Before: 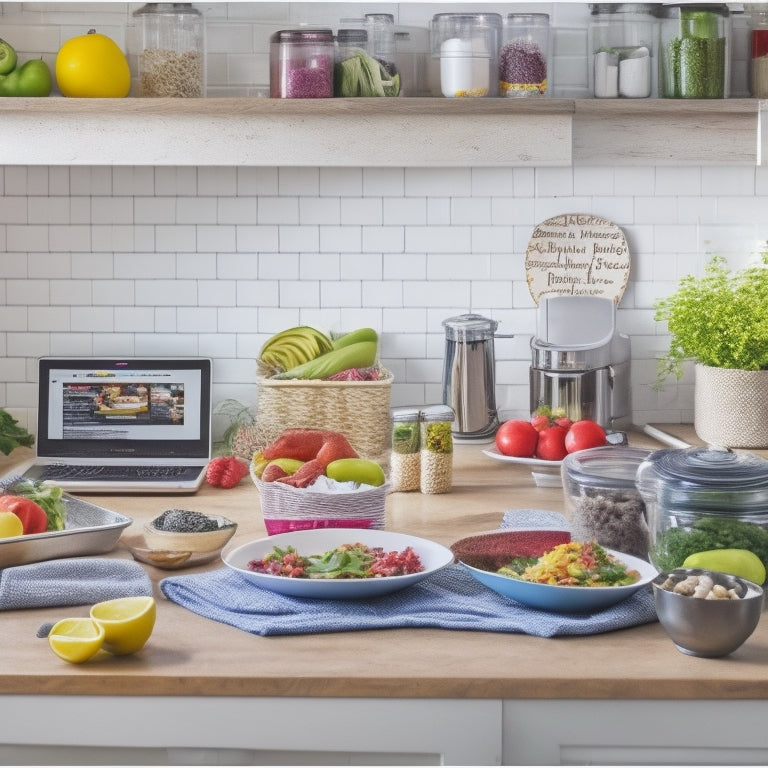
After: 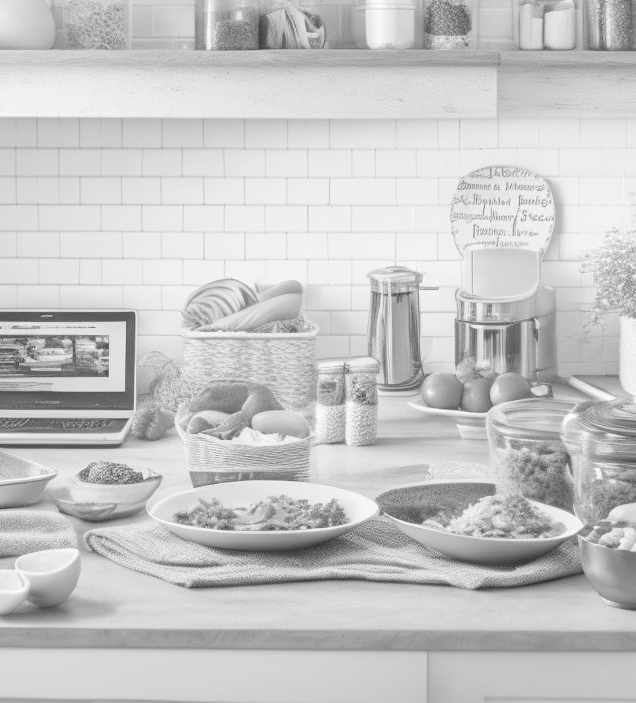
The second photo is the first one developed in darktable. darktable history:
crop: left 9.807%, top 6.259%, right 7.334%, bottom 2.177%
global tonemap: drago (0.7, 100)
contrast brightness saturation: saturation -1
